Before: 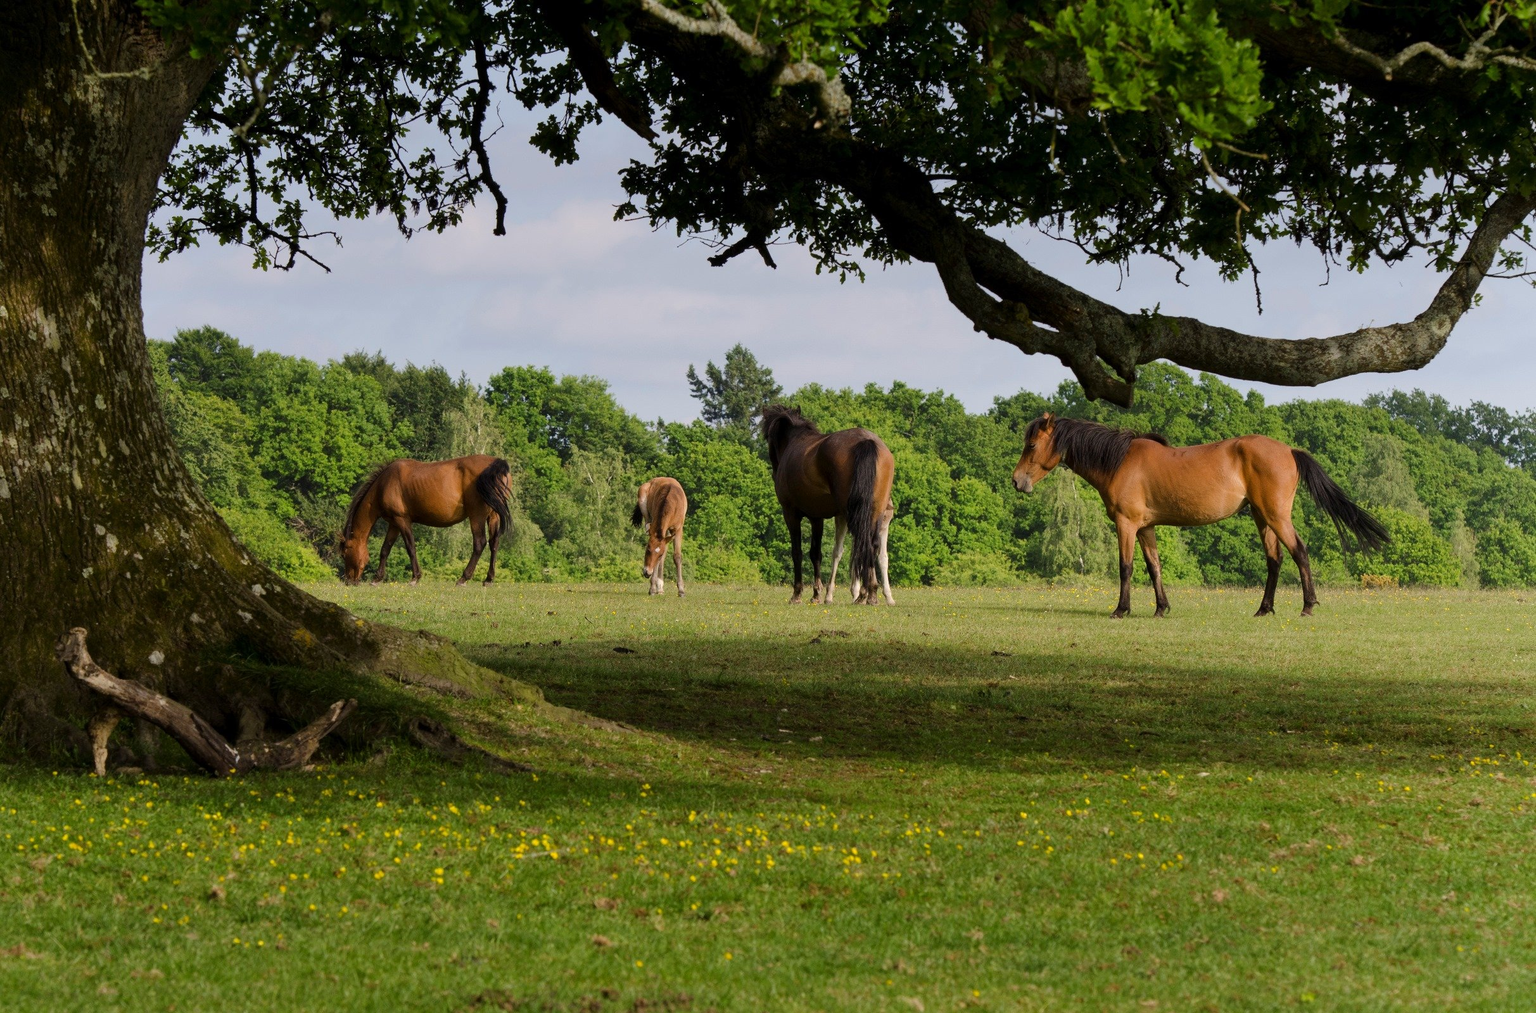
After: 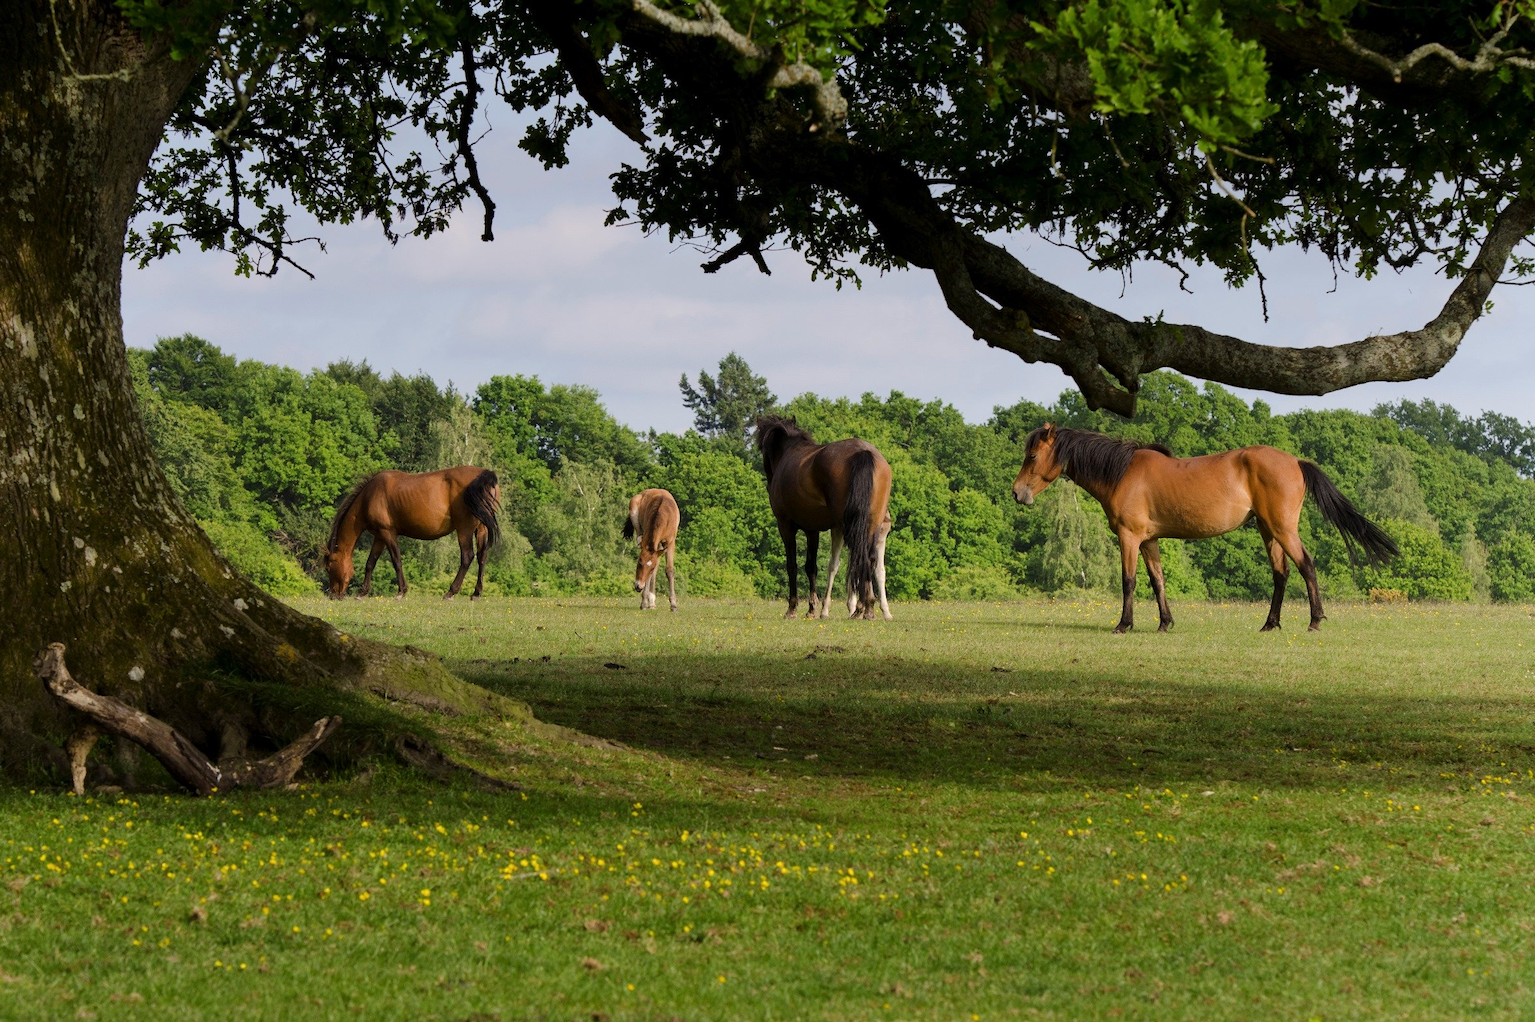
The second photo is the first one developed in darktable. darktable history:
crop and rotate: left 1.585%, right 0.697%, bottom 1.376%
shadows and highlights: shadows -10.6, white point adjustment 1.64, highlights 9.42
